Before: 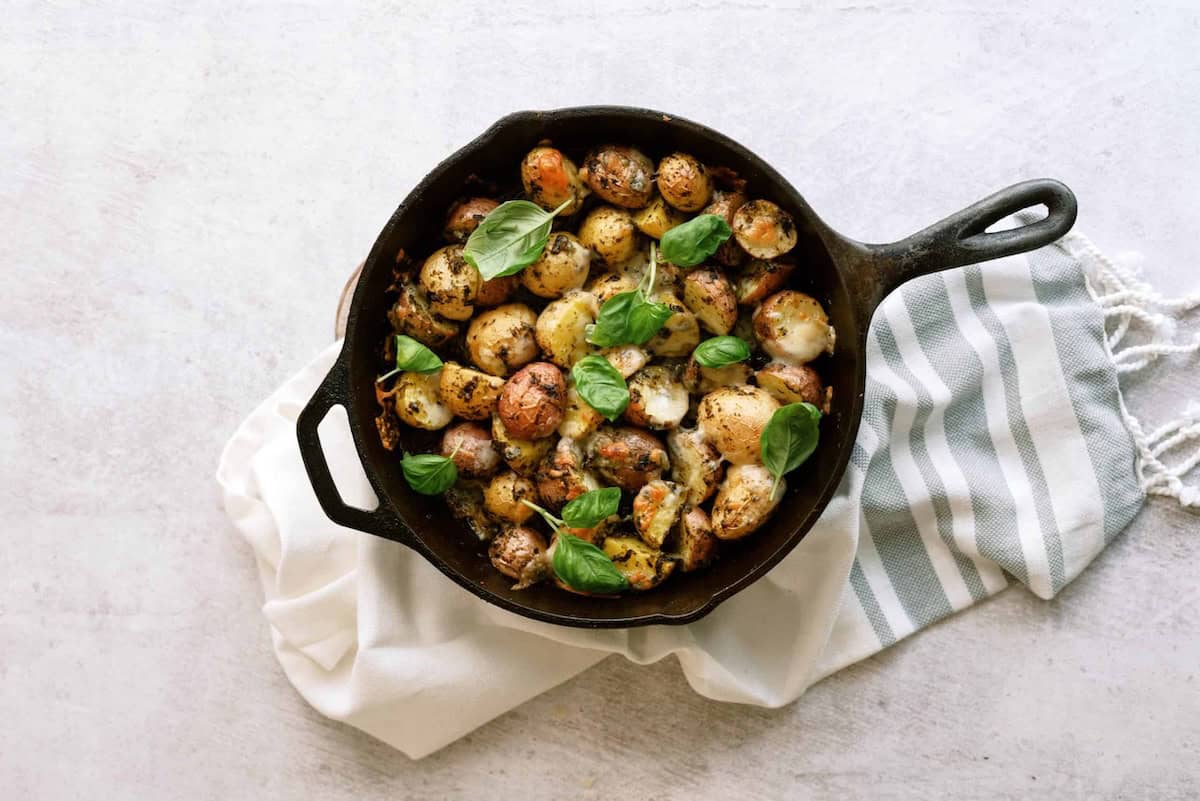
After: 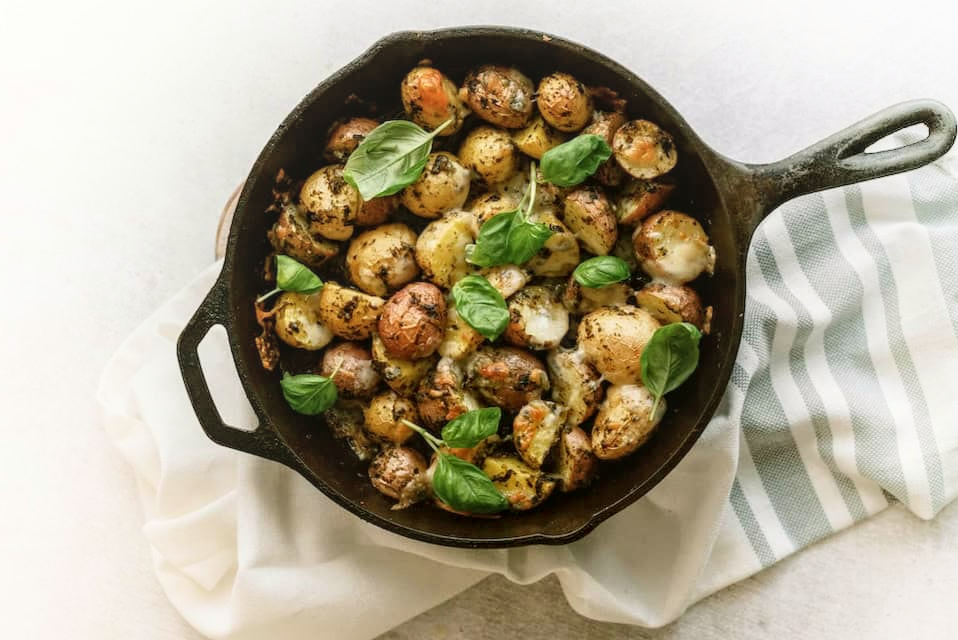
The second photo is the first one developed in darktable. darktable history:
crop and rotate: left 10.071%, top 10.071%, right 10.02%, bottom 10.02%
color balance: mode lift, gamma, gain (sRGB), lift [1.04, 1, 1, 0.97], gamma [1.01, 1, 1, 0.97], gain [0.96, 1, 1, 0.97]
shadows and highlights: shadows -90, highlights 90, soften with gaussian
contrast brightness saturation: saturation -0.04
local contrast: on, module defaults
